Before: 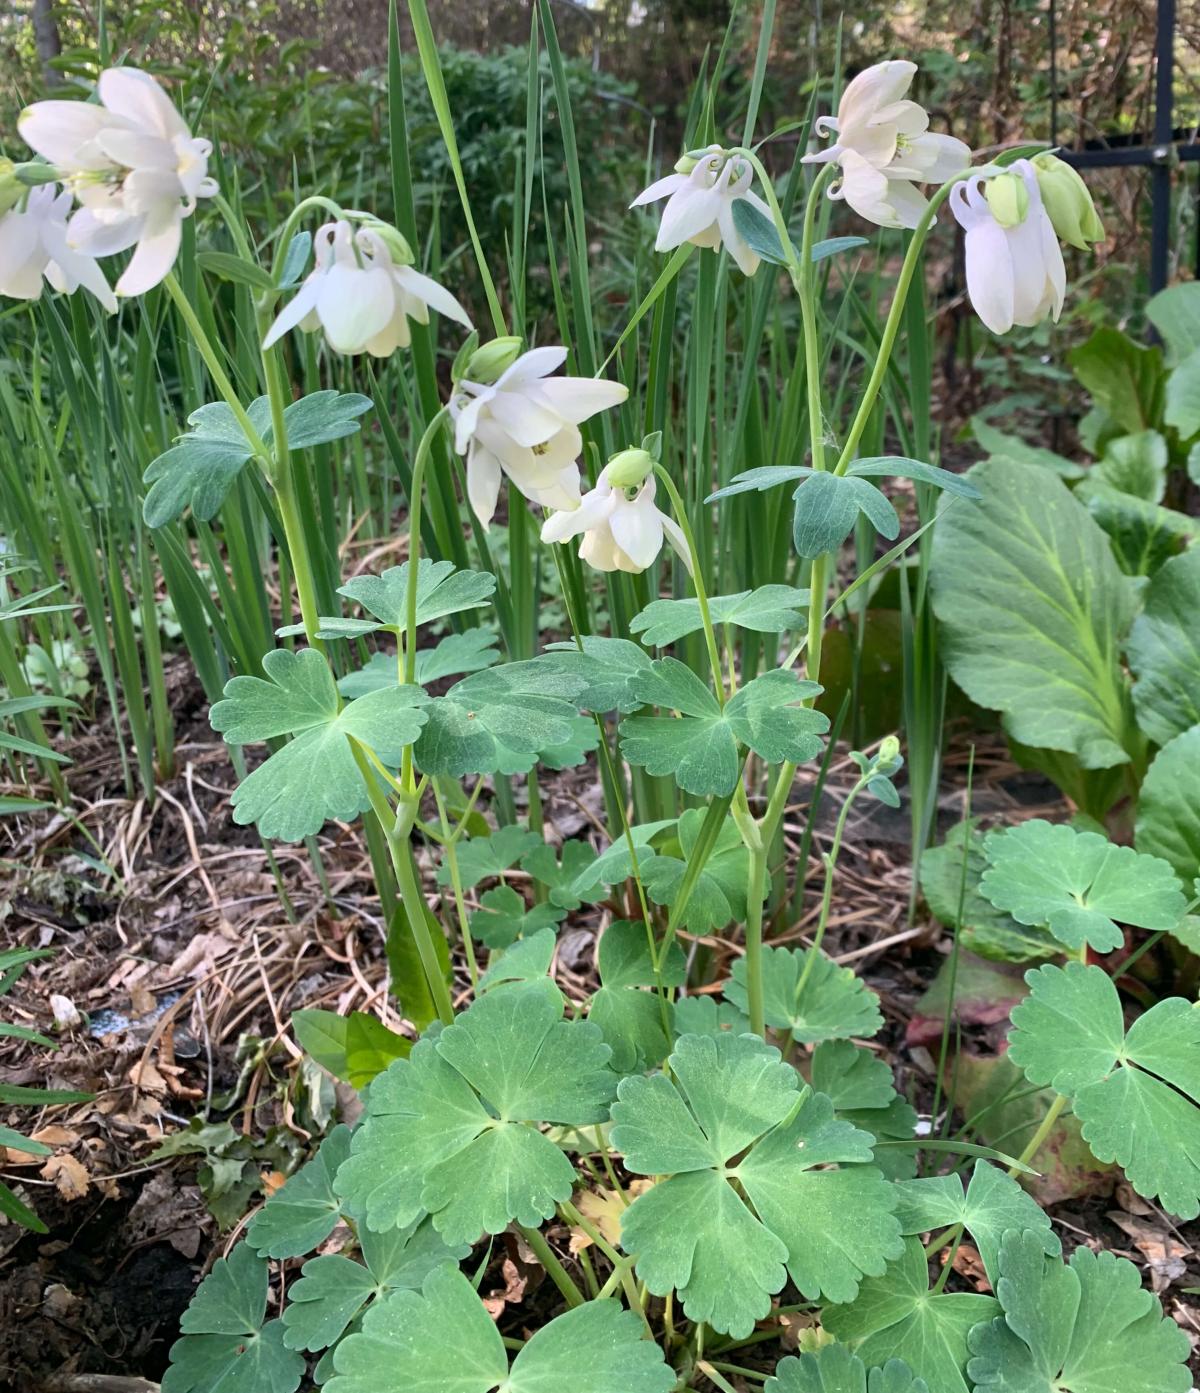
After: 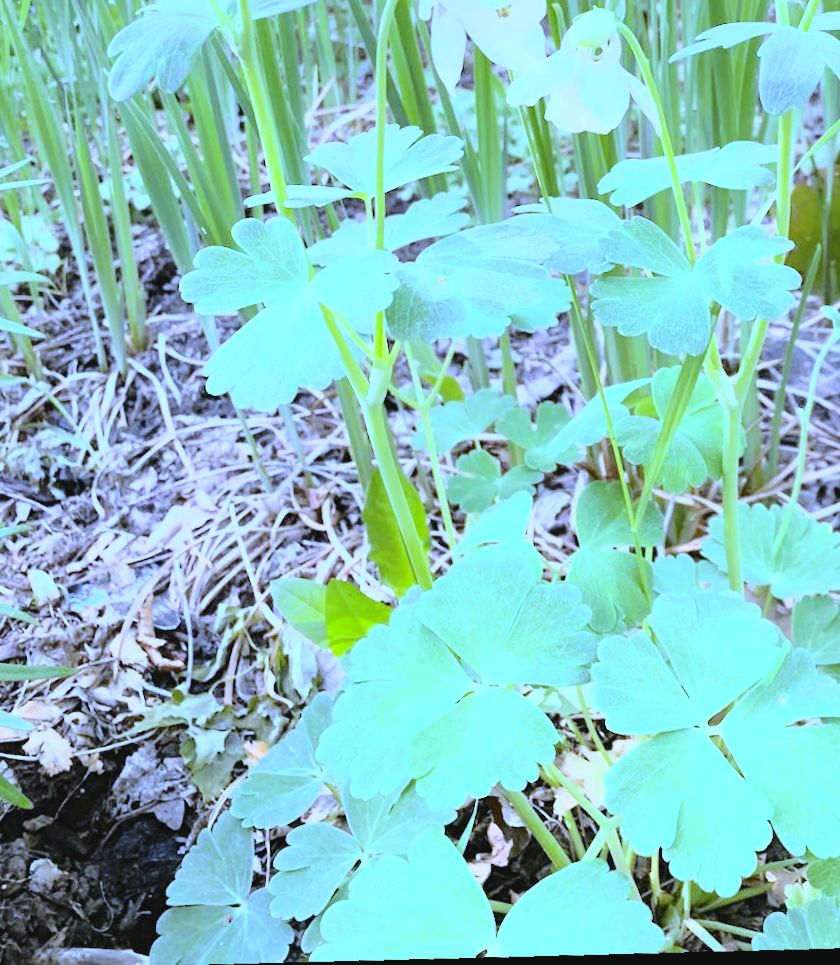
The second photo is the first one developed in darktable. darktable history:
tone curve: curves: ch0 [(0, 0.013) (0.129, 0.1) (0.327, 0.382) (0.489, 0.573) (0.66, 0.748) (0.858, 0.926) (1, 0.977)]; ch1 [(0, 0) (0.353, 0.344) (0.45, 0.46) (0.498, 0.498) (0.521, 0.512) (0.563, 0.559) (0.592, 0.578) (0.647, 0.657) (1, 1)]; ch2 [(0, 0) (0.333, 0.346) (0.375, 0.375) (0.424, 0.43) (0.476, 0.492) (0.502, 0.502) (0.524, 0.531) (0.579, 0.61) (0.612, 0.644) (0.66, 0.715) (1, 1)], color space Lab, independent channels, preserve colors none
exposure: exposure 0.766 EV, compensate highlight preservation false
crop and rotate: angle -0.82°, left 3.85%, top 31.828%, right 27.992%
rotate and perspective: rotation -2.29°, automatic cropping off
white balance: red 0.766, blue 1.537
global tonemap: drago (0.7, 100)
